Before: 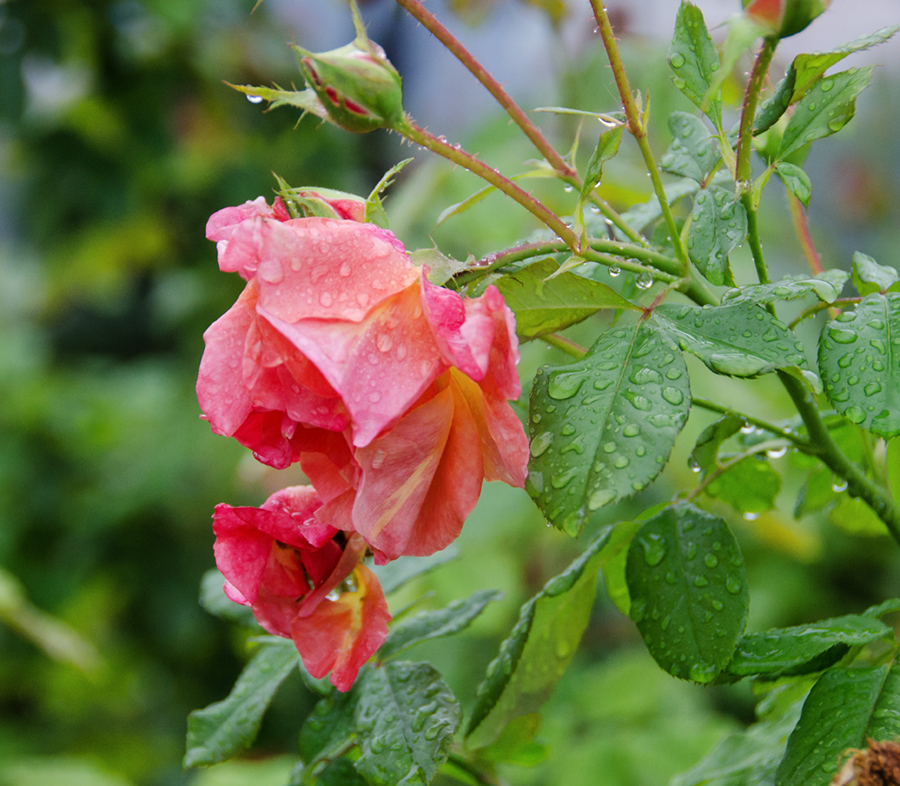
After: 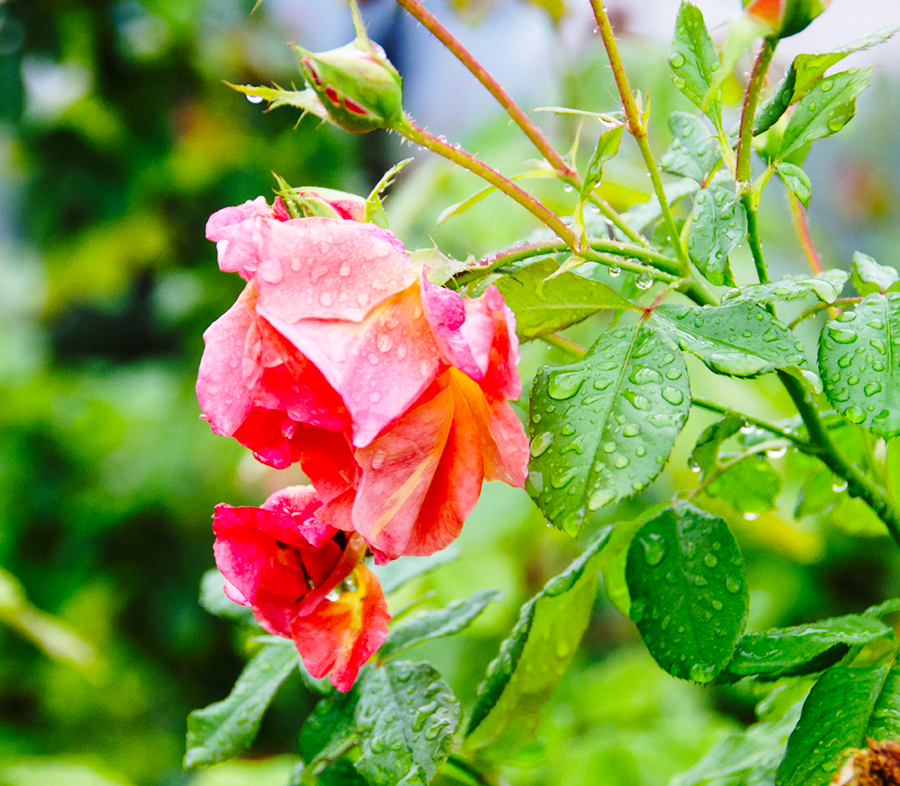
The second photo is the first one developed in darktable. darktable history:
white balance: red 1, blue 1
base curve: curves: ch0 [(0, 0) (0.028, 0.03) (0.121, 0.232) (0.46, 0.748) (0.859, 0.968) (1, 1)], preserve colors none
color balance: lift [1, 1, 0.999, 1.001], gamma [1, 1.003, 1.005, 0.995], gain [1, 0.992, 0.988, 1.012], contrast 5%, output saturation 110%
